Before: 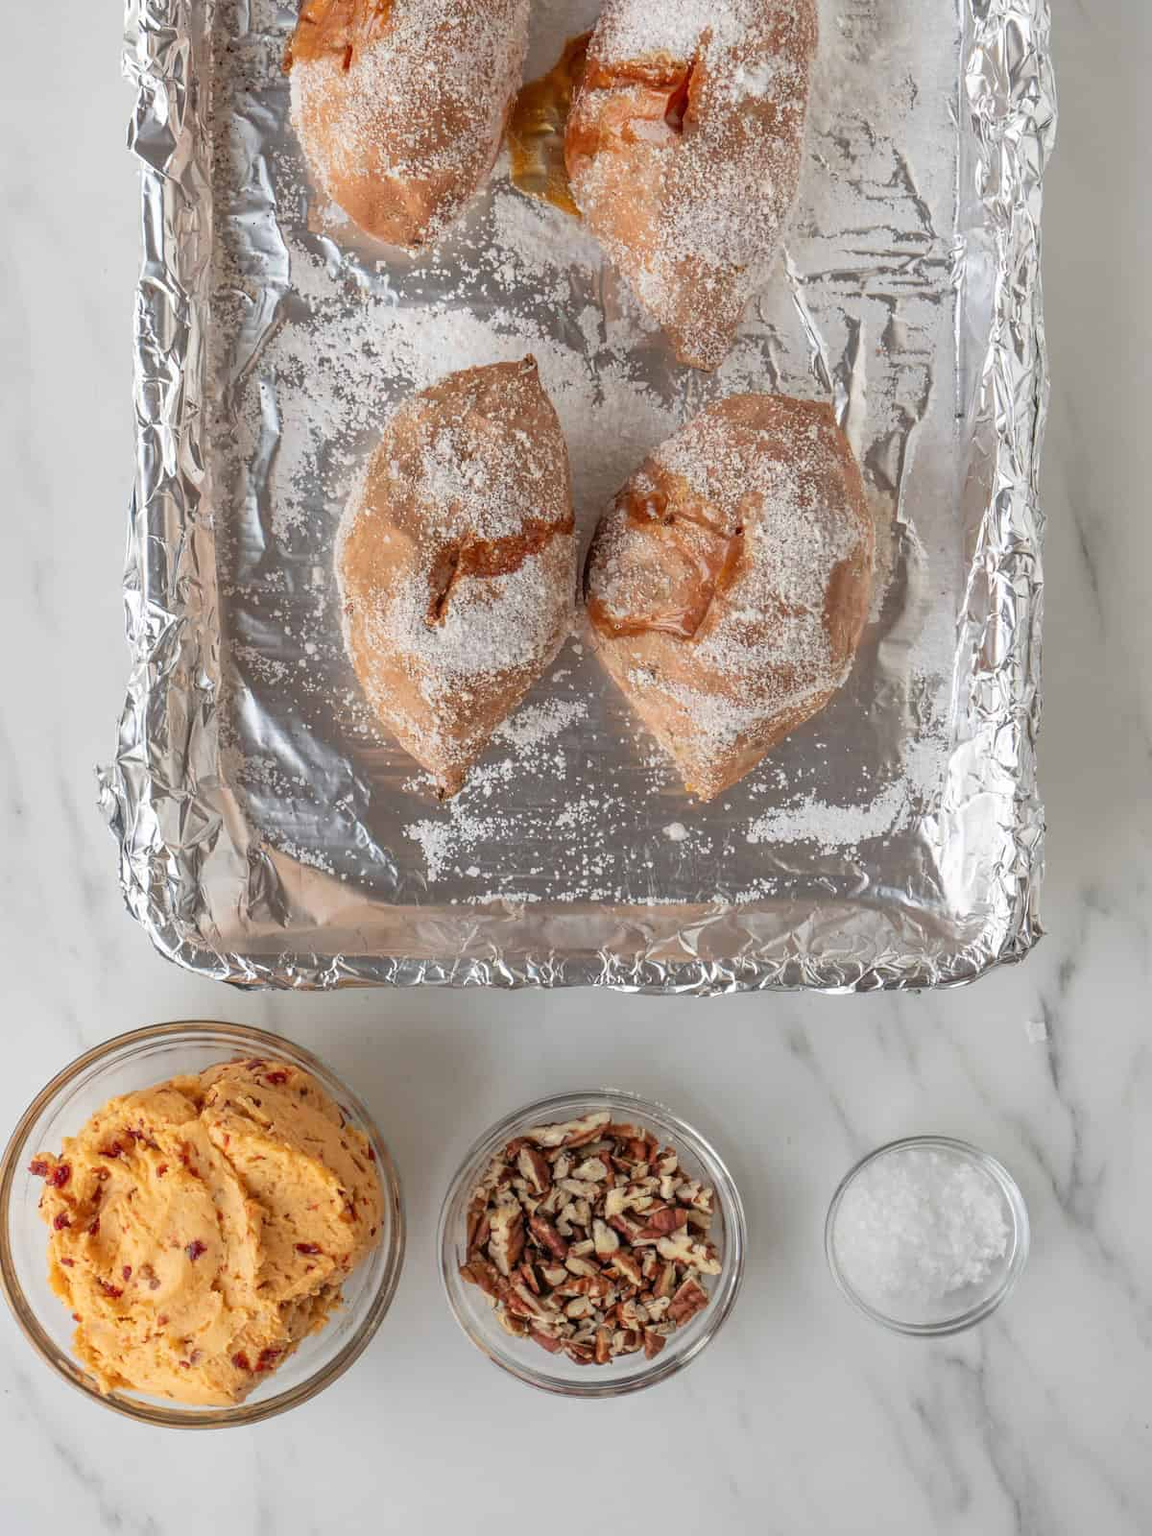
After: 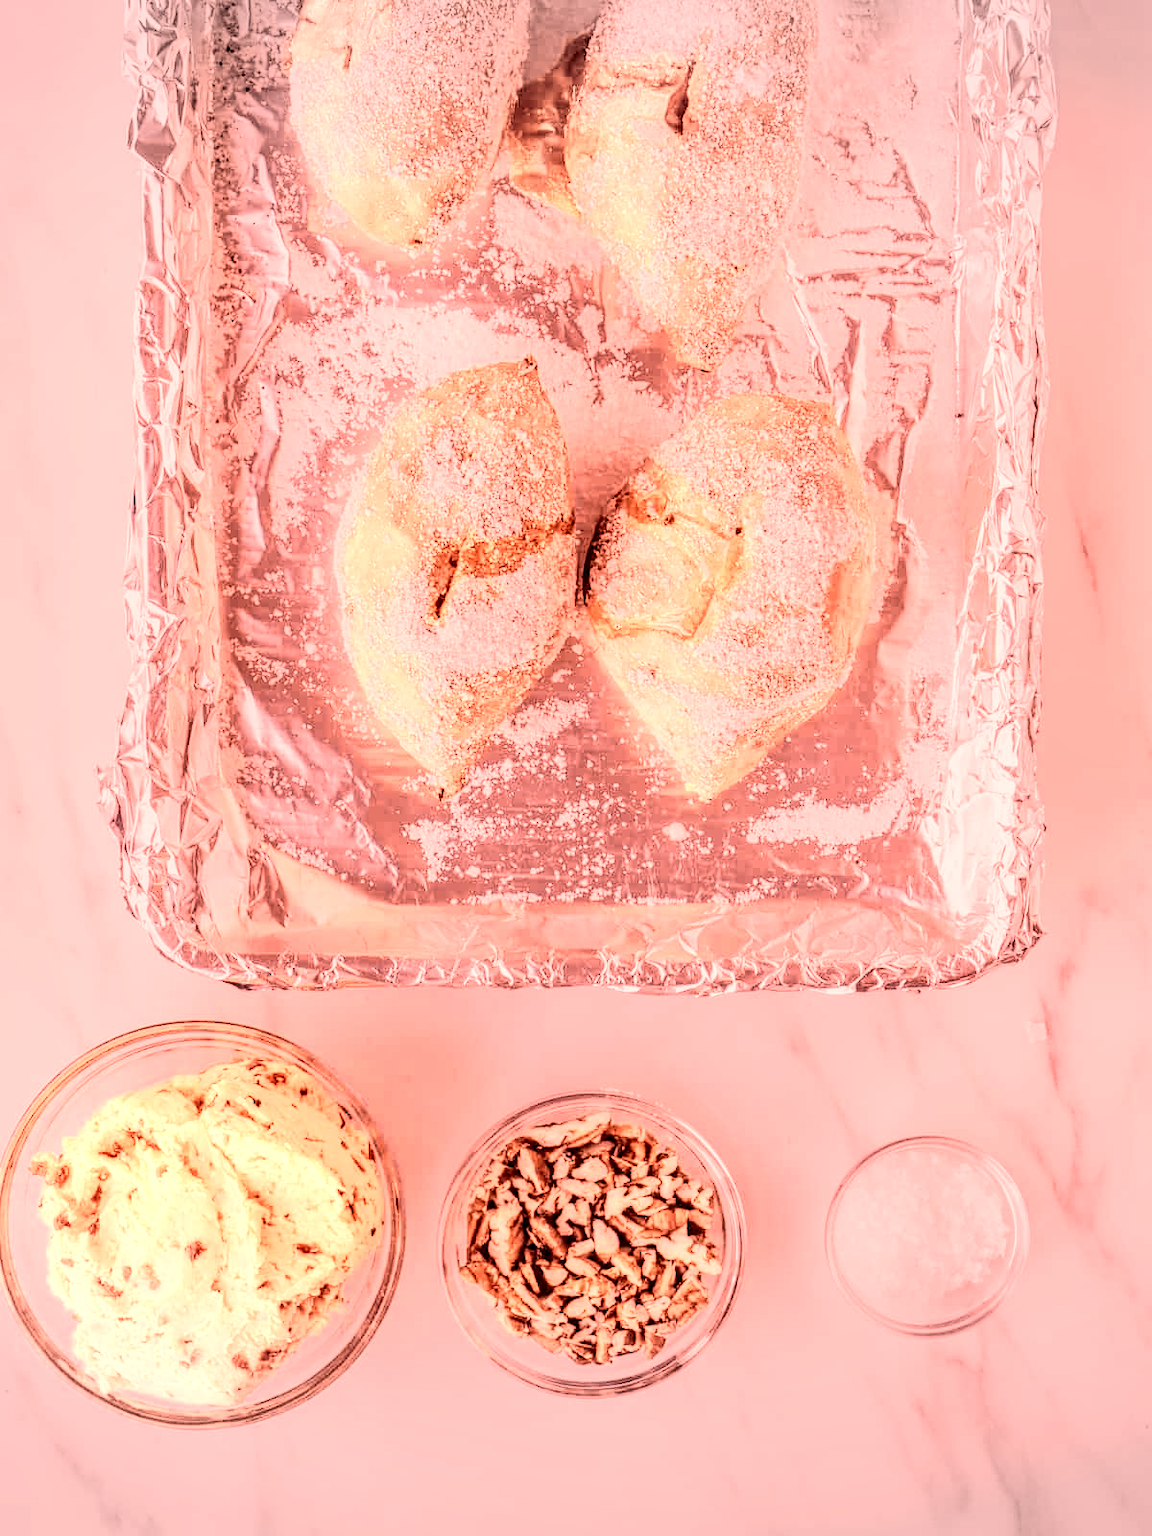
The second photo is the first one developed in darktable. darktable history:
shadows and highlights: shadows 37.27, highlights -28.18, soften with gaussian
tone curve: curves: ch0 [(0, 0.148) (0.191, 0.225) (0.712, 0.695) (0.864, 0.797) (1, 0.839)]
color zones: curves: ch0 [(0.018, 0.548) (0.224, 0.64) (0.425, 0.447) (0.675, 0.575) (0.732, 0.579)]; ch1 [(0.066, 0.487) (0.25, 0.5) (0.404, 0.43) (0.75, 0.421) (0.956, 0.421)]; ch2 [(0.044, 0.561) (0.215, 0.465) (0.399, 0.544) (0.465, 0.548) (0.614, 0.447) (0.724, 0.43) (0.882, 0.623) (0.956, 0.632)]
vignetting: fall-off start 100%, brightness -0.282, width/height ratio 1.31
basic adjustments: contrast 0.09, brightness 0.13, saturation -0.18, vibrance 0.21
color balance: lift [1.005, 1.002, 0.998, 0.998], gamma [1, 1.021, 1.02, 0.979], gain [0.923, 1.066, 1.056, 0.934]
white balance: red 2.526, blue 1.507
local contrast: highlights 19%, detail 186%
